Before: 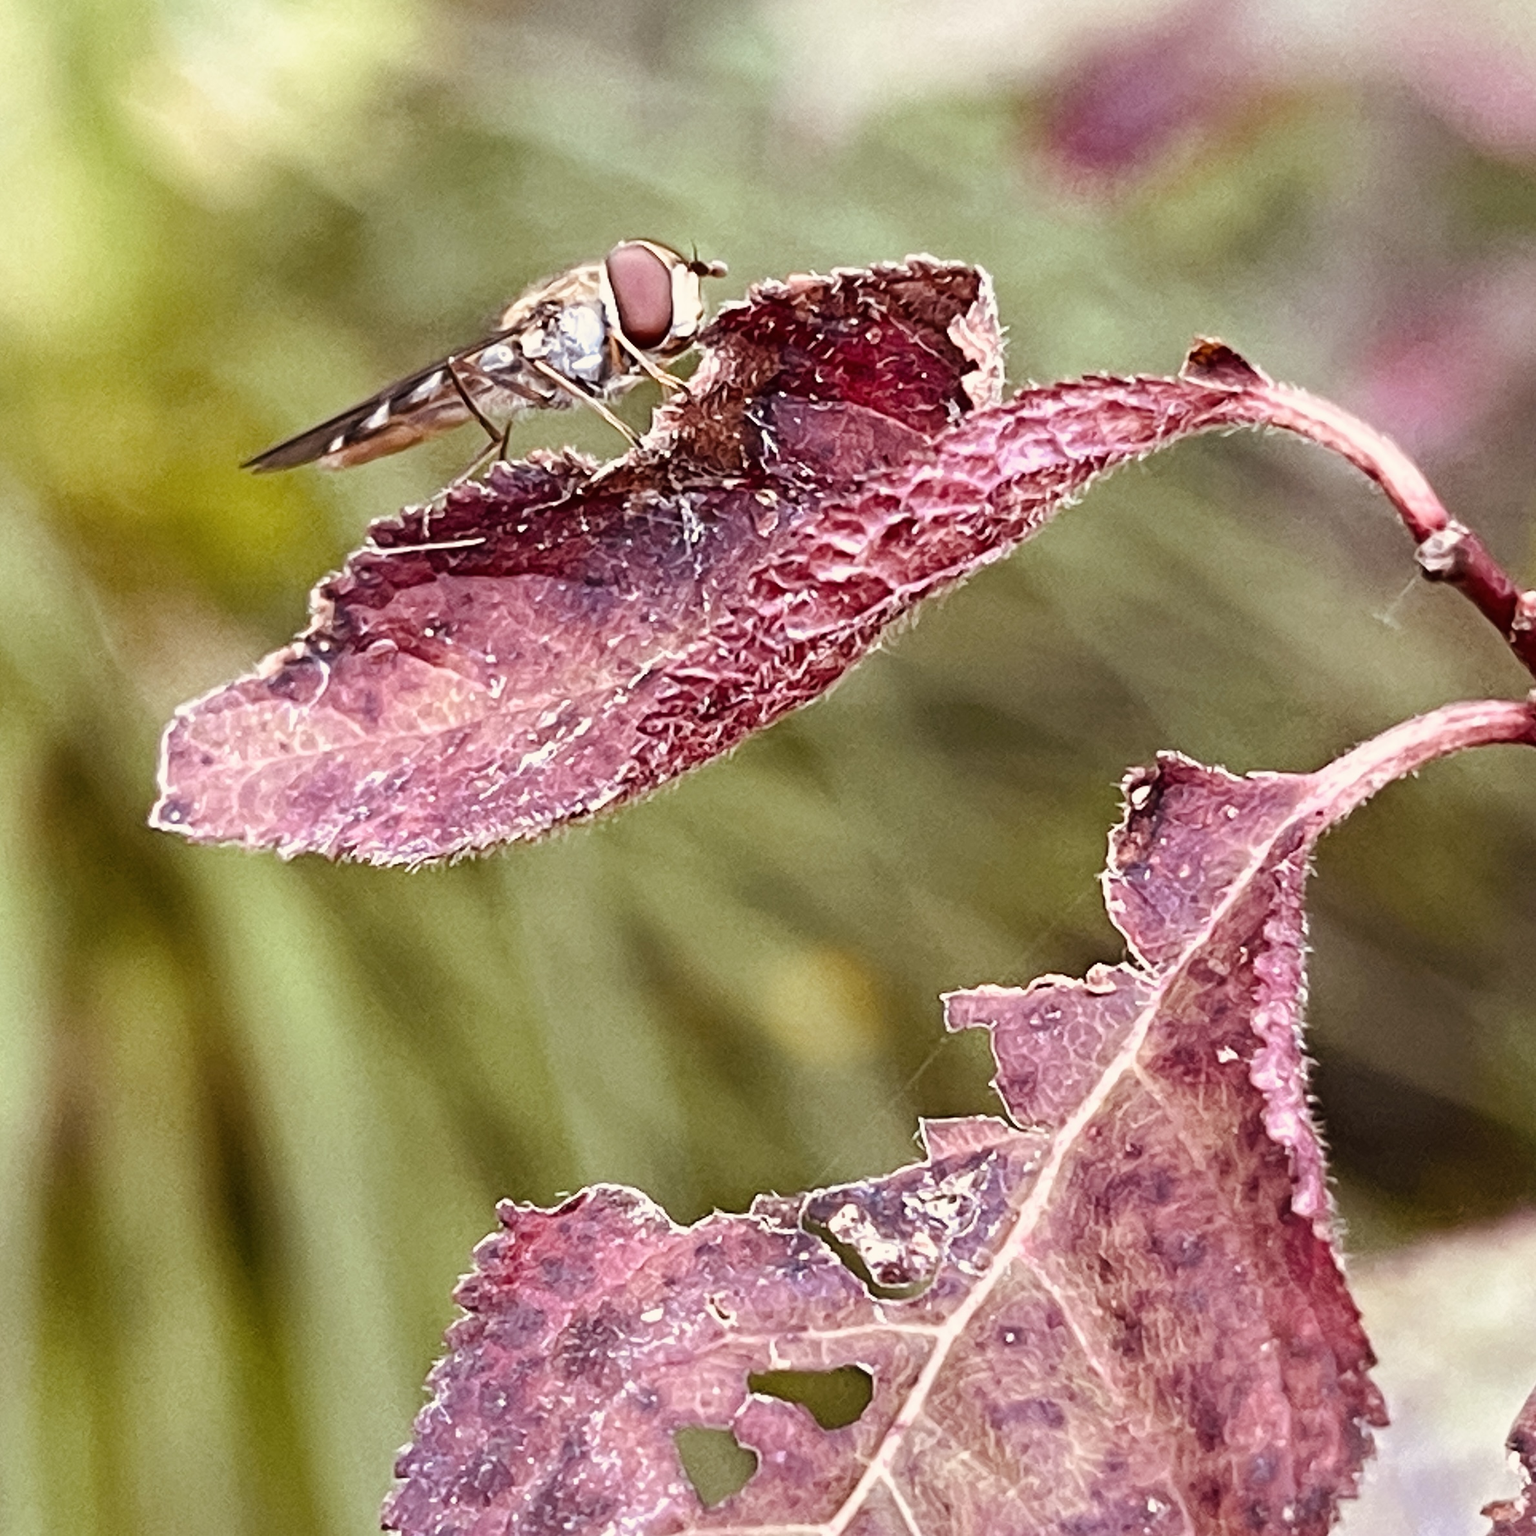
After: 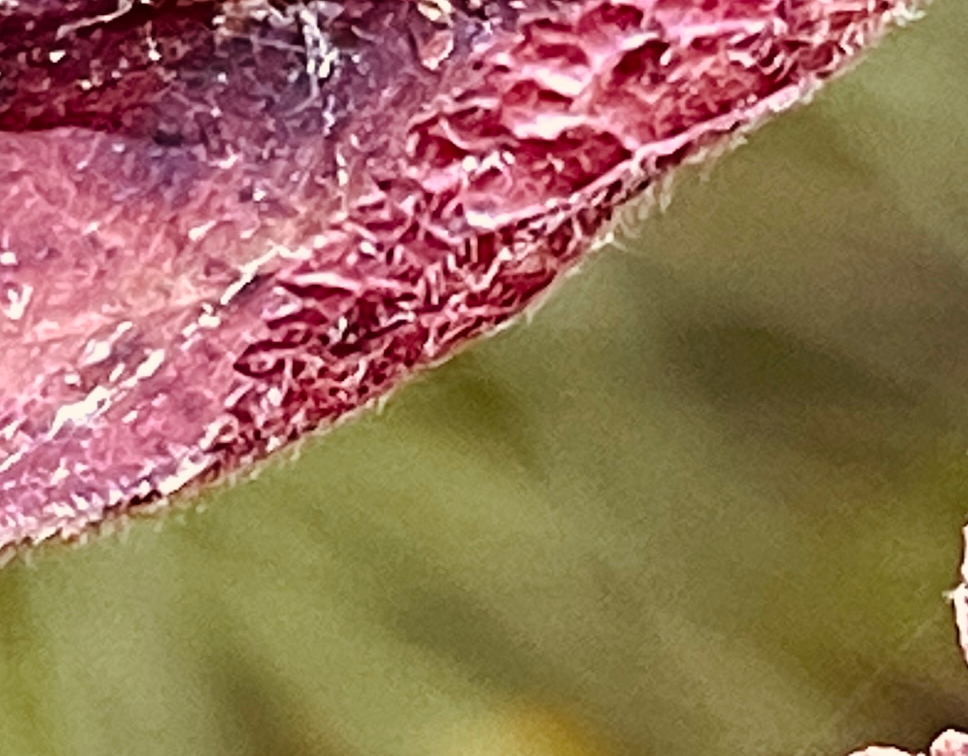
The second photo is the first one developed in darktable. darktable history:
crop: left 31.626%, top 32.07%, right 27.646%, bottom 36.147%
